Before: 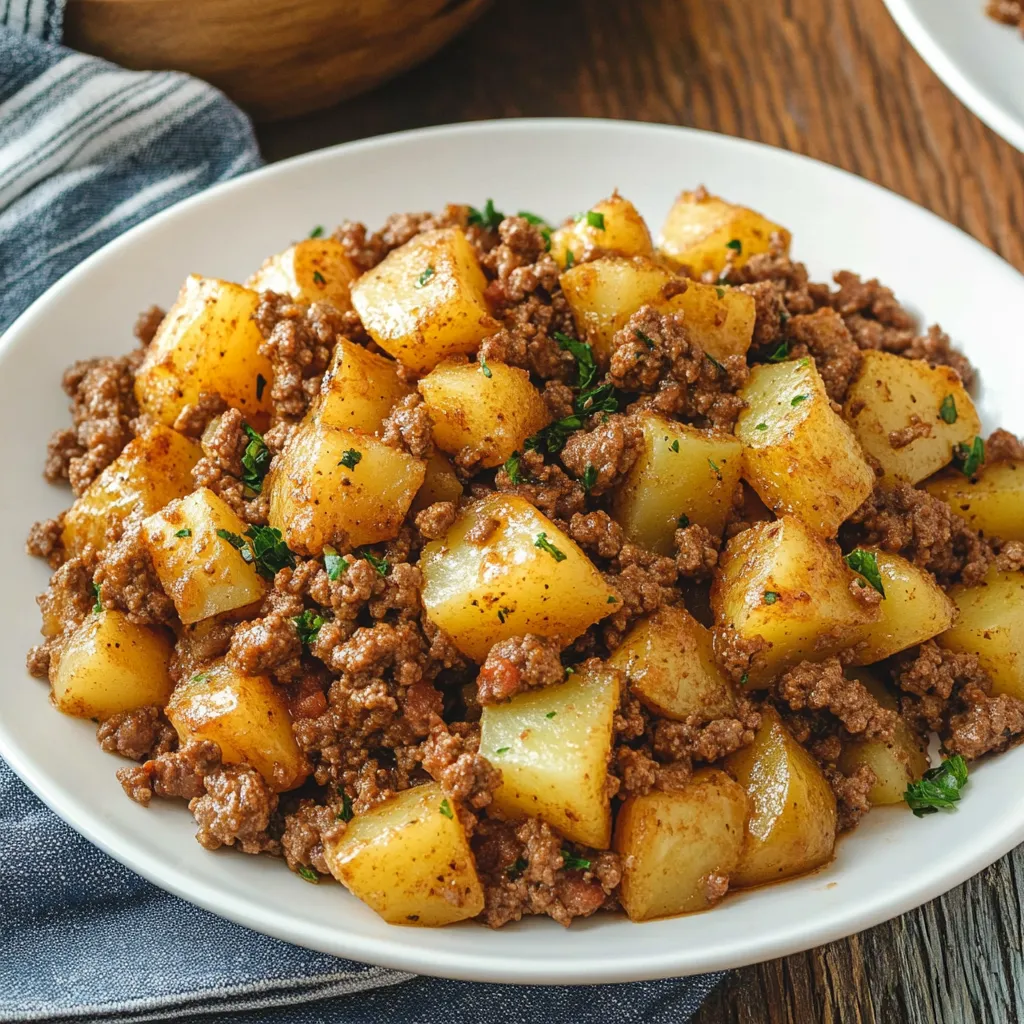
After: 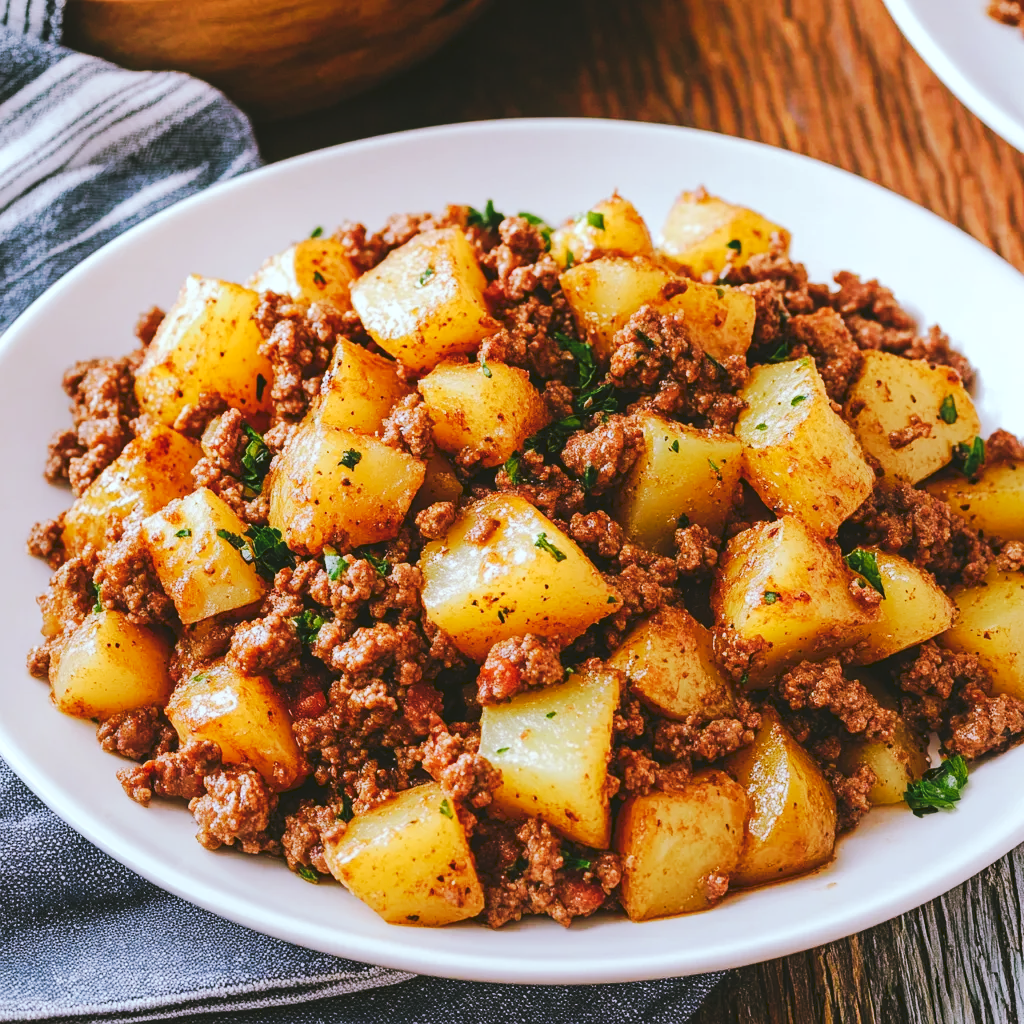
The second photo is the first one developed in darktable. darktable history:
tone curve: curves: ch0 [(0, 0) (0.003, 0.062) (0.011, 0.07) (0.025, 0.083) (0.044, 0.094) (0.069, 0.105) (0.1, 0.117) (0.136, 0.136) (0.177, 0.164) (0.224, 0.201) (0.277, 0.256) (0.335, 0.335) (0.399, 0.424) (0.468, 0.529) (0.543, 0.641) (0.623, 0.725) (0.709, 0.787) (0.801, 0.849) (0.898, 0.917) (1, 1)], preserve colors none
color look up table: target L [91.26, 92.22, 86.76, 83.76, 84.01, 72.63, 62.45, 62.84, 51.55, 53.57, 45.81, 33.4, 15.84, 200.43, 89.46, 76.17, 75.2, 55.7, 58.67, 62.24, 55.54, 48.85, 30.57, 31.72, 29.94, 25.39, 22.91, 6.591, 82.42, 84.3, 70.67, 68.17, 68.04, 60.71, 68.11, 57.44, 53.6, 46.26, 38.33, 35.61, 36.38, 35.21, 11.38, 2.757, 86.61, 57.66, 56.44, 37.69, 4.498], target a [-31.51, -12.47, -13.81, -56.26, -27.48, -23.98, -45.56, -35.33, -14.91, -2.971, -13.35, -27.7, -23.13, 0, 2.741, 32.63, 7.742, 57.6, 34.1, 34.29, 27.43, 66.01, 43.32, 11.43, 6.856, 34.37, 39.89, 18.12, 7.534, 25.28, 8.753, 33.37, 32.76, 62.81, 61.92, 80.16, 14.22, 7.881, 48.07, 46.93, 35.1, 52.01, 21.6, 0.294, -22.66, -19.92, 2.556, -8.204, -10.34], target b [80.6, 63.43, 8.134, 15.05, -12.27, 45.63, 52.28, 19.84, 42.53, 26.04, 0.461, 38.61, 26.37, 0, -8.428, -10.89, 71.34, 21.13, -1.99, 24.82, 50.26, 51.04, 36.49, 49.87, 14.66, 42.56, 12.15, 10.43, -24.7, -23.85, -13.2, -48.7, -35.58, -25.96, -50.03, -43.07, -22.73, -69.51, 3.59, -17.8, -88.9, -66.03, -42.43, -17.49, -18.66, -42.55, -44.09, -21.99, 6.815], num patches 49
